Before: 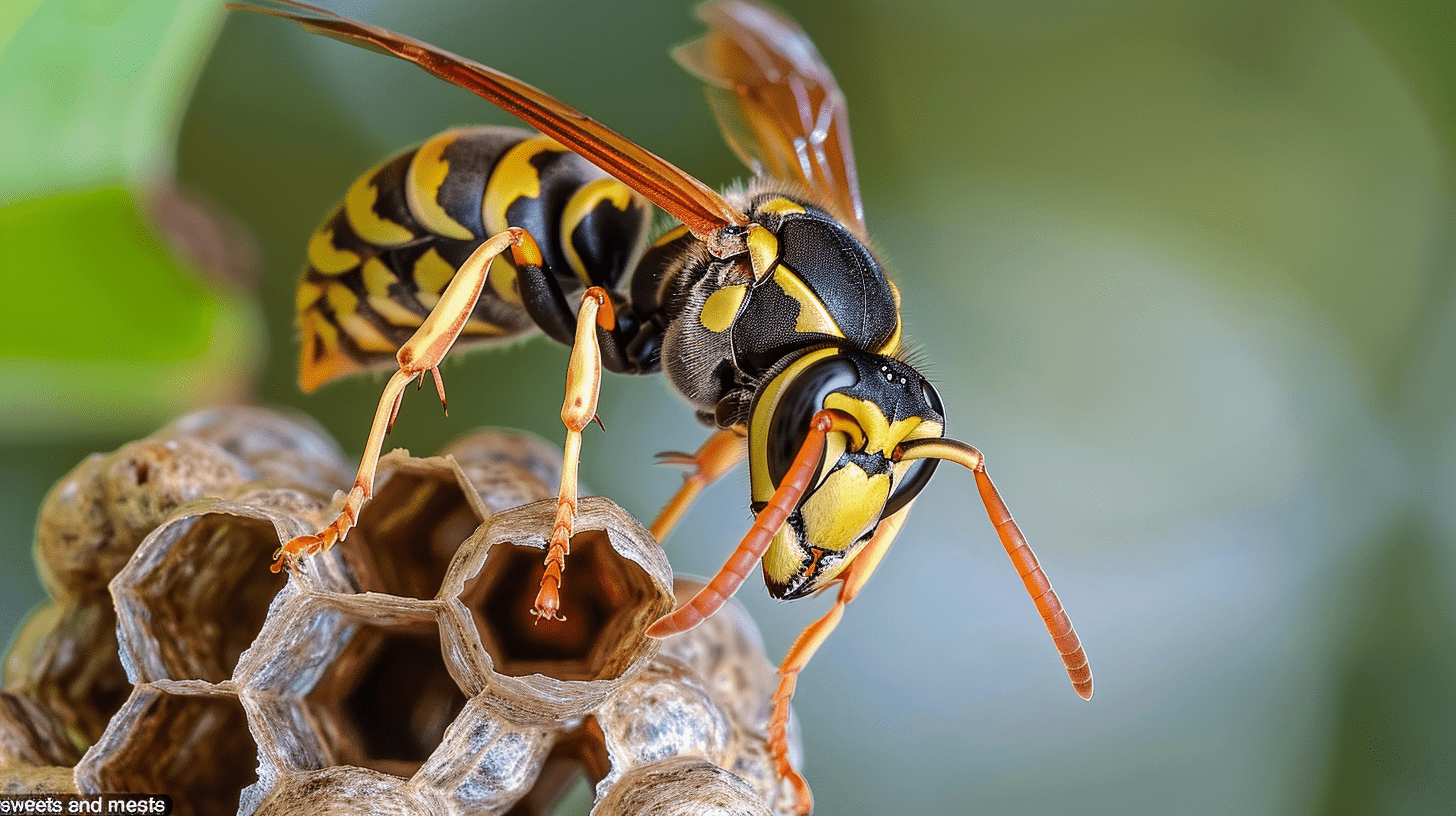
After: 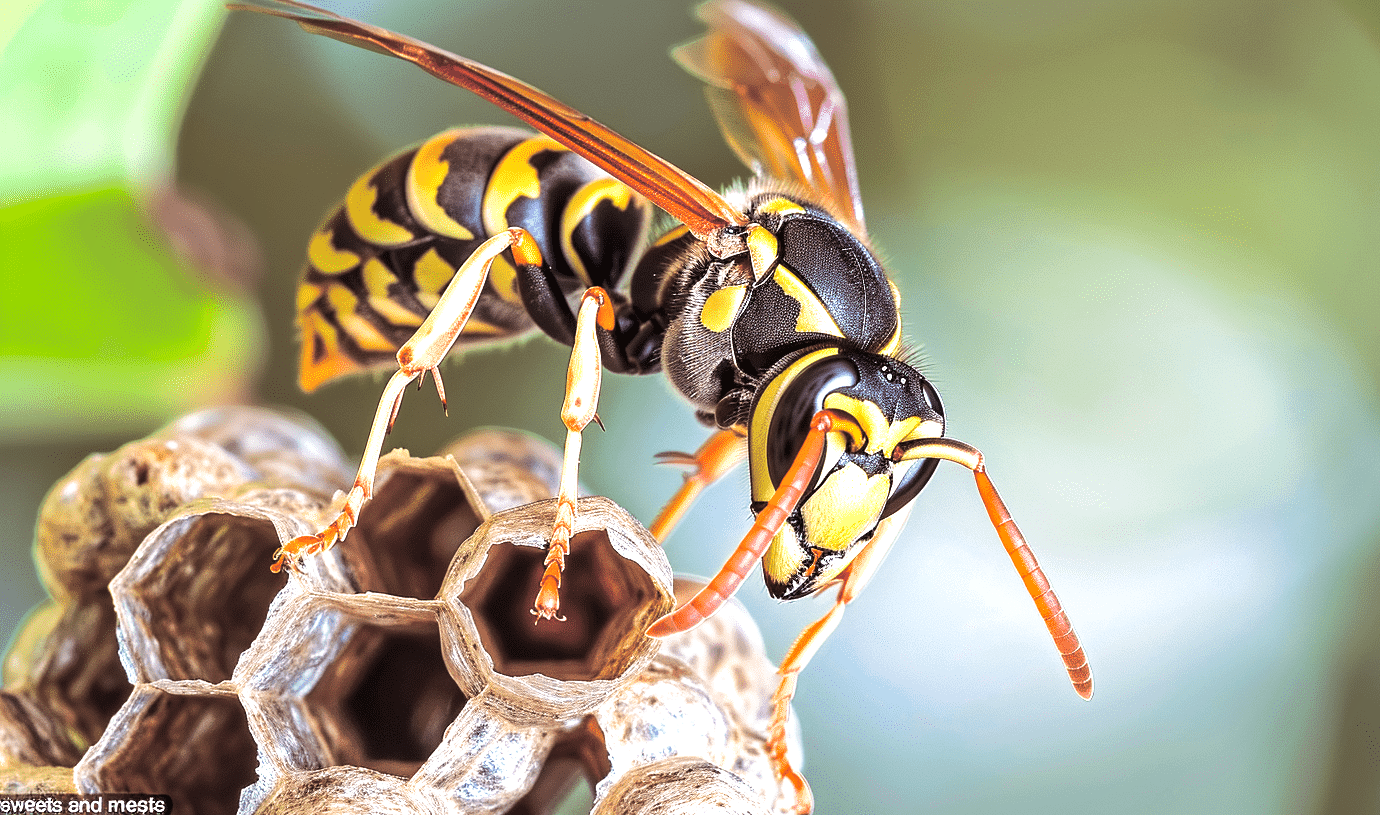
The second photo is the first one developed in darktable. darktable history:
exposure: exposure 1 EV, compensate highlight preservation false
crop and rotate: right 5.167%
shadows and highlights: shadows 75, highlights -25, soften with gaussian
split-toning: shadows › saturation 0.24, highlights › hue 54°, highlights › saturation 0.24
